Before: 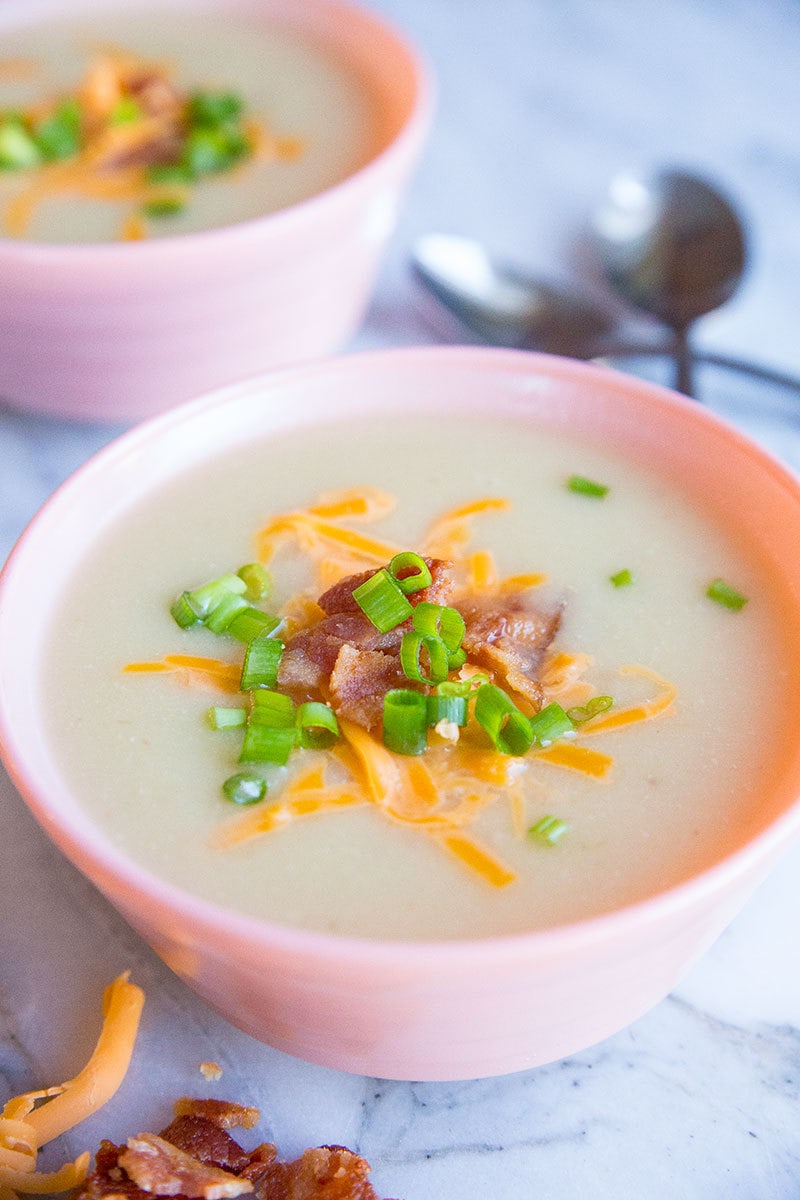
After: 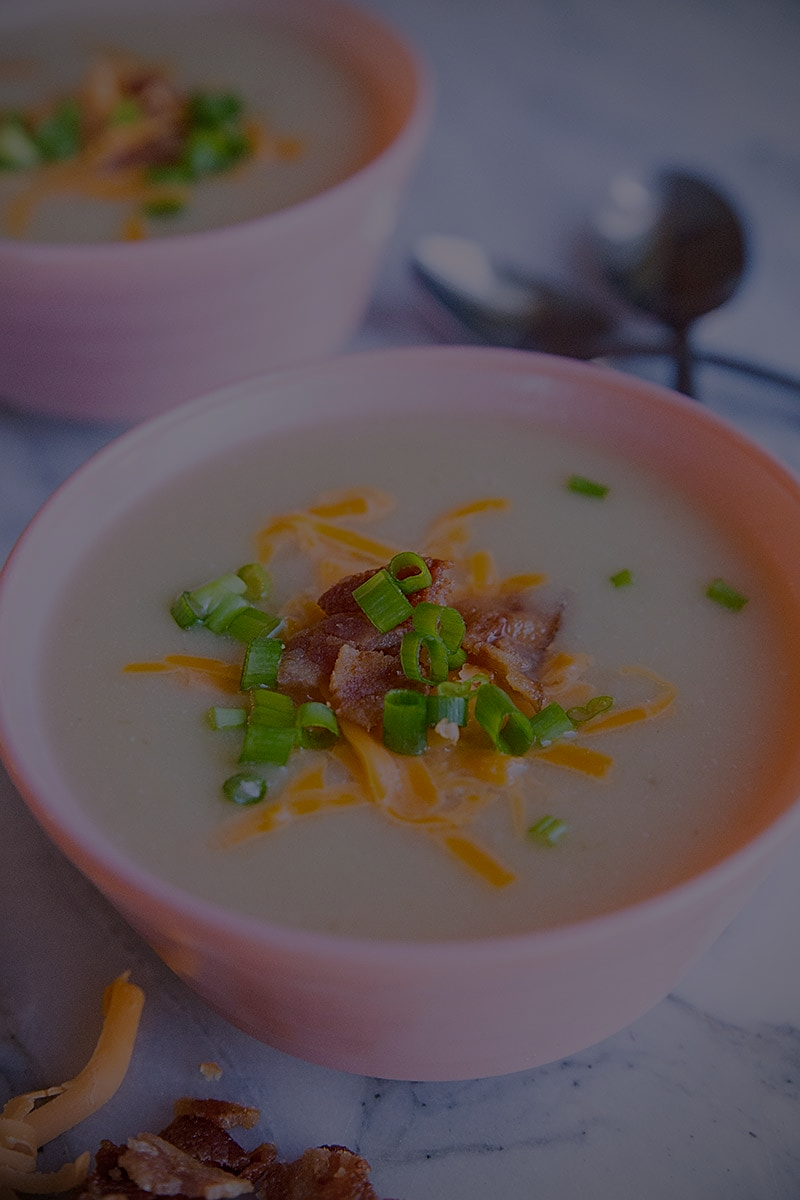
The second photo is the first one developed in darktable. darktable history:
vignetting: unbound false
sharpen: on, module defaults
white balance: red 1.05, blue 1.072
exposure: exposure -2.446 EV, compensate highlight preservation false
